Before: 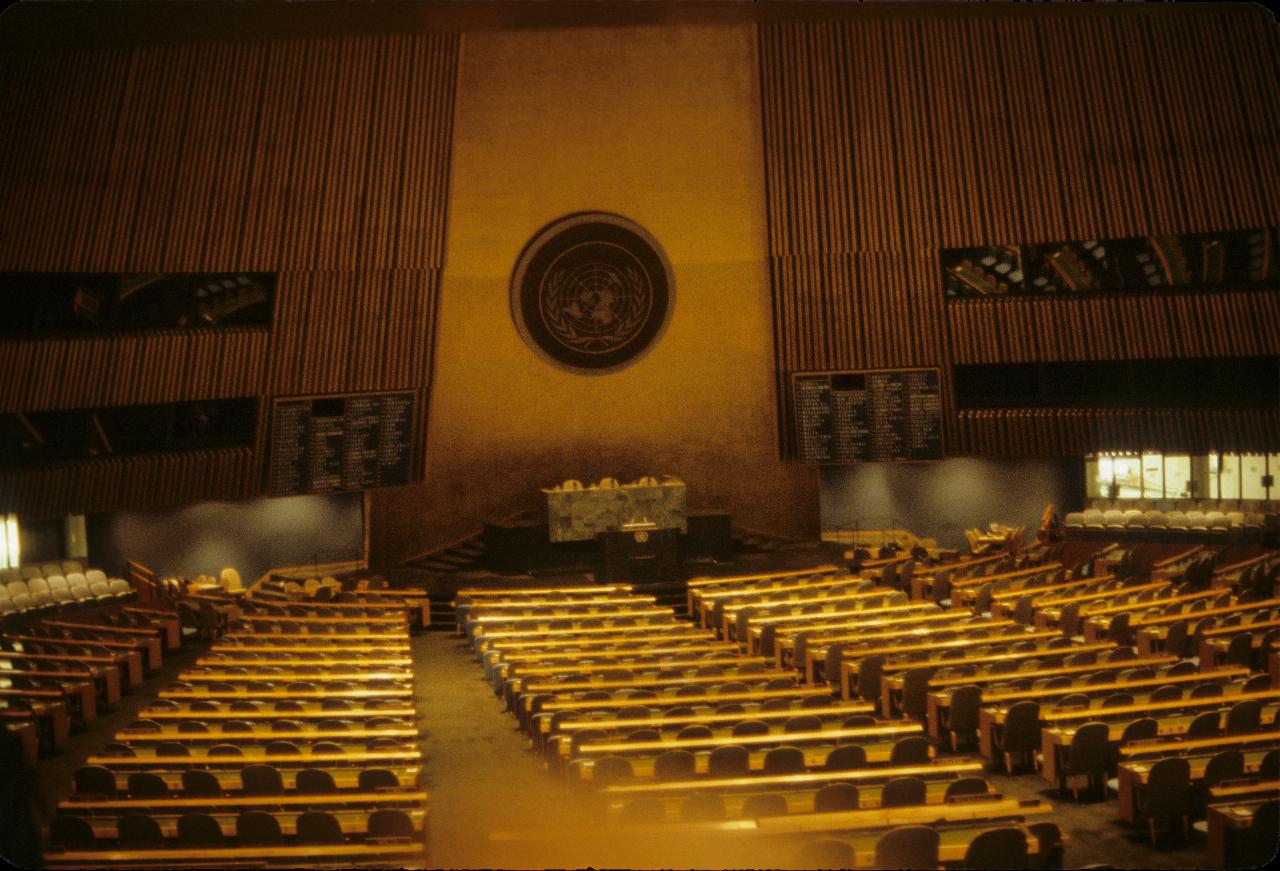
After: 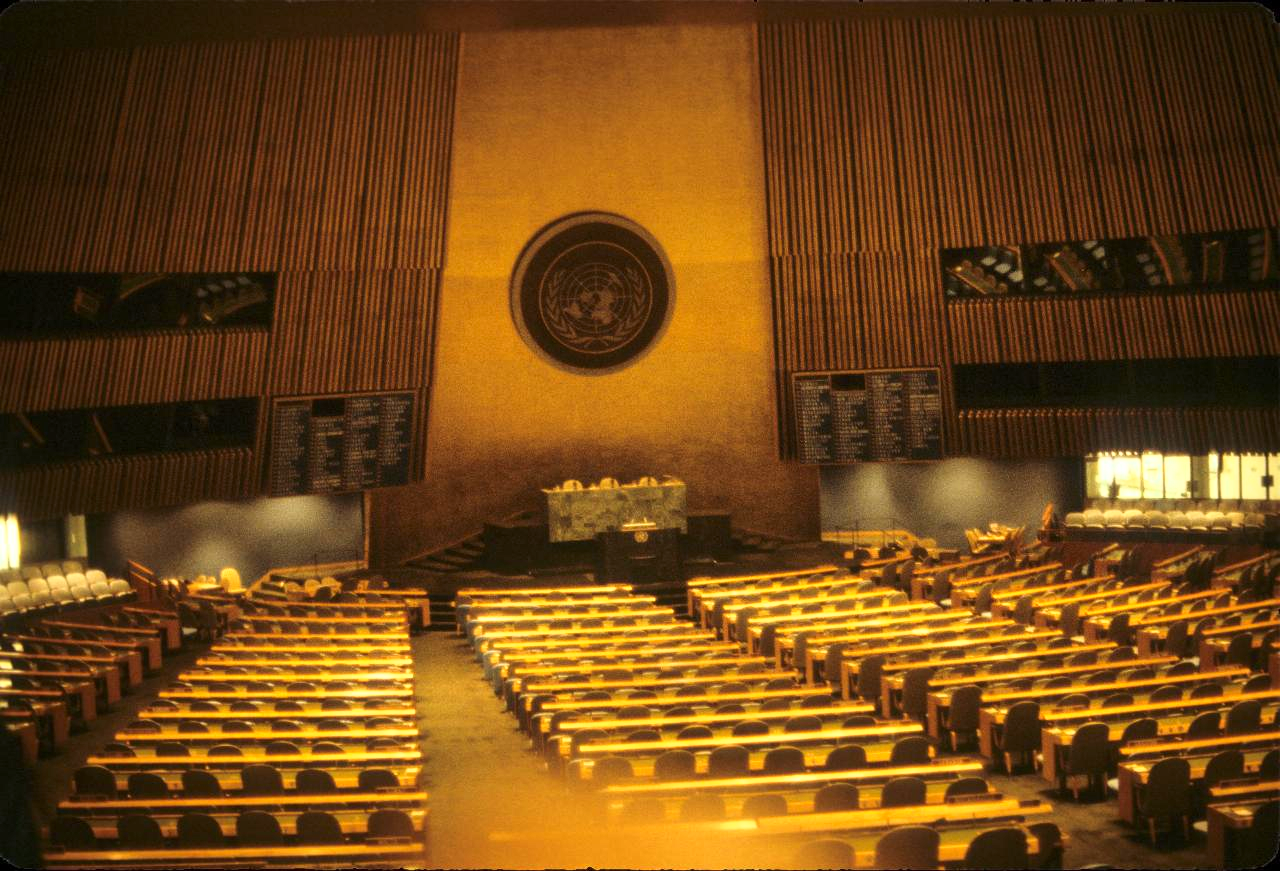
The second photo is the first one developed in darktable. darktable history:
base curve: curves: ch0 [(0, 0) (0.495, 0.917) (1, 1)]
